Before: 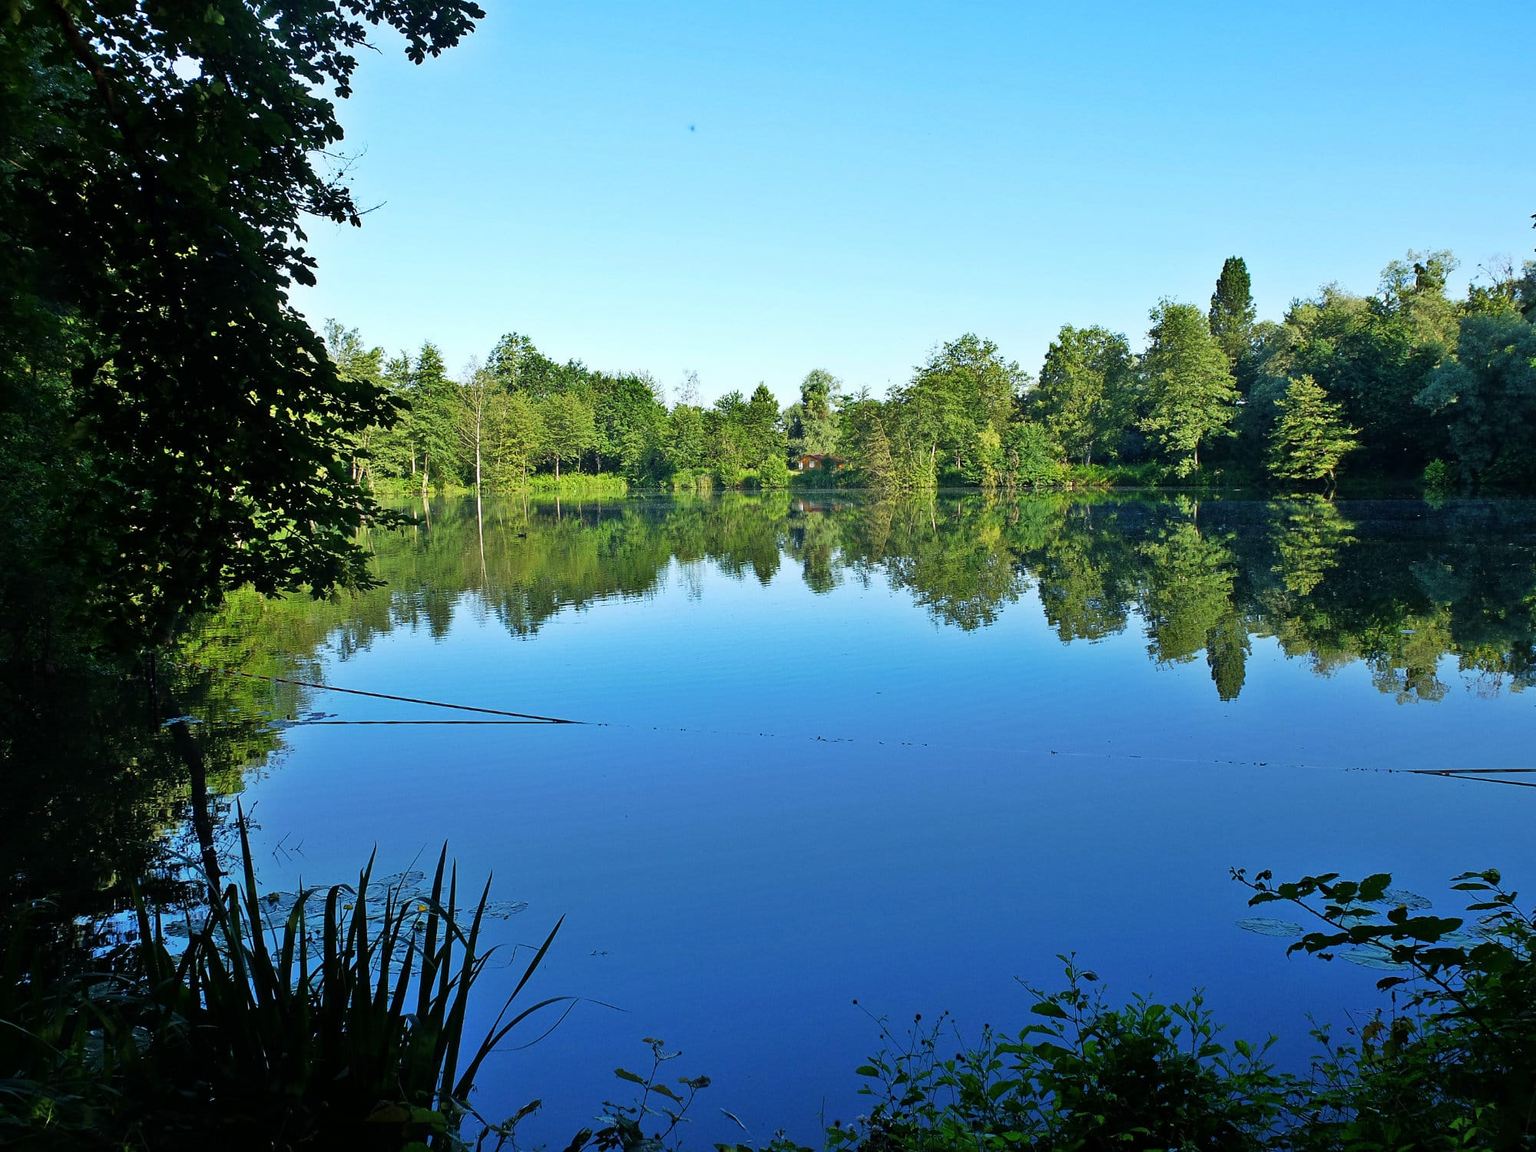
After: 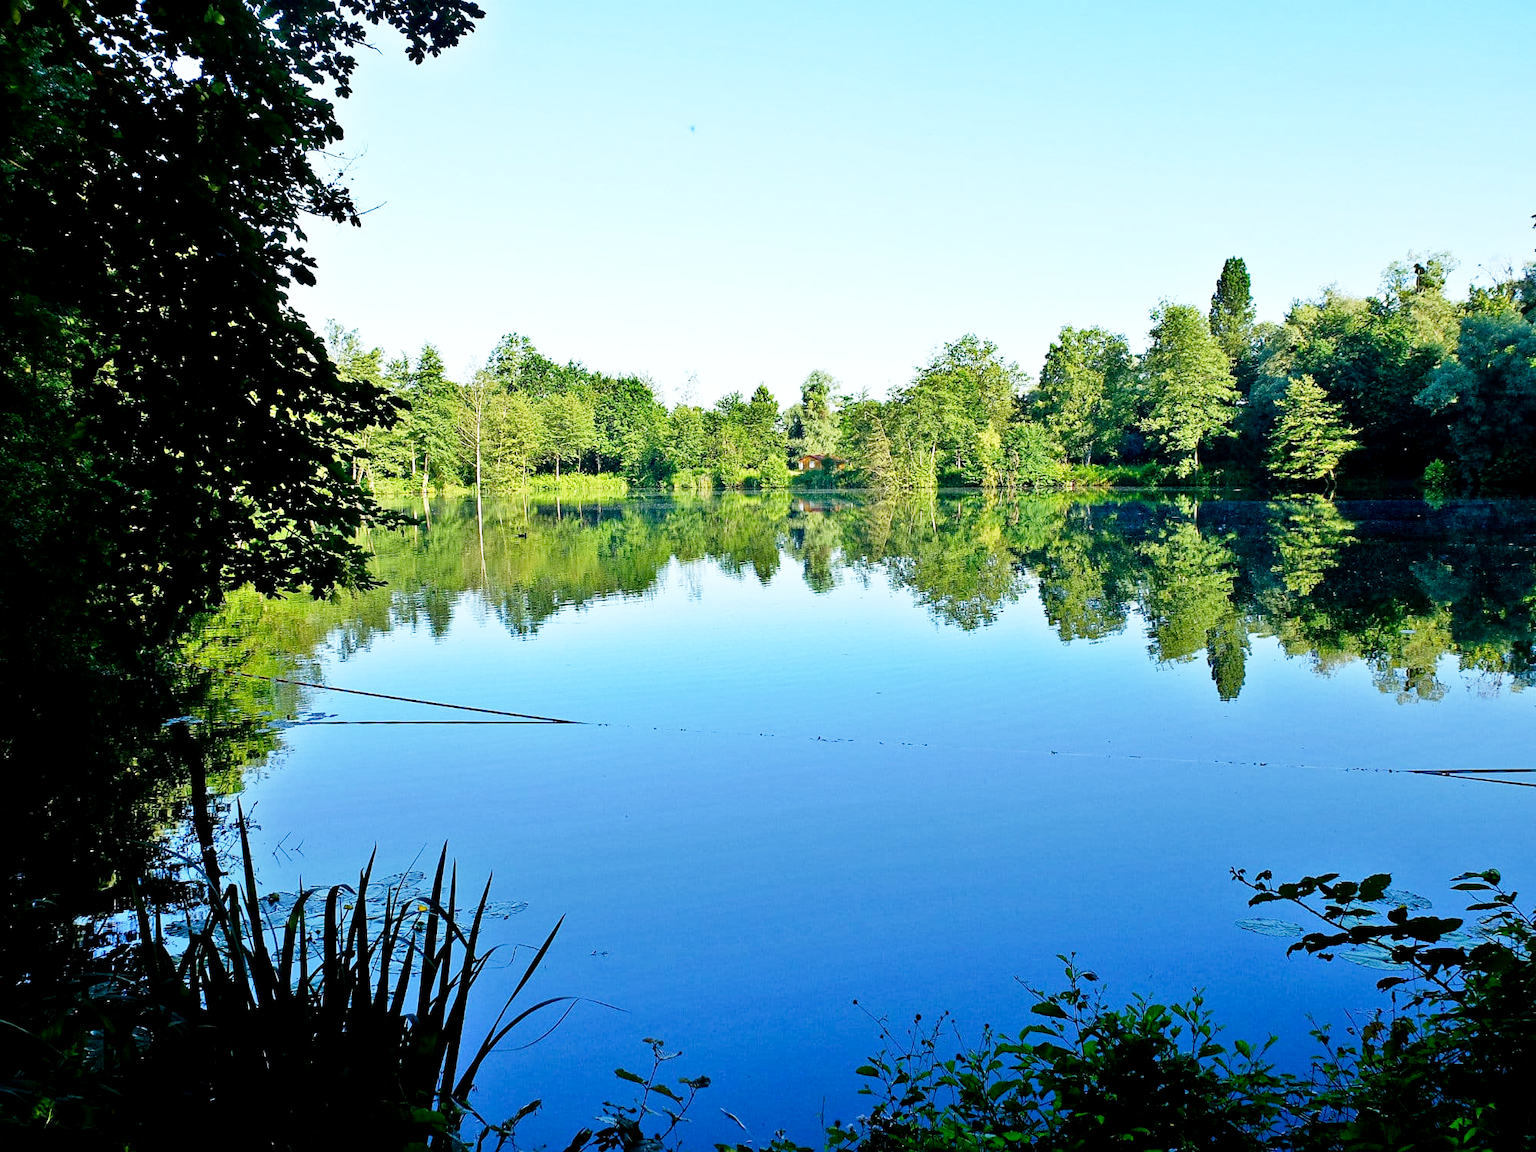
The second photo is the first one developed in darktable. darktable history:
local contrast: mode bilateral grid, contrast 15, coarseness 35, detail 105%, midtone range 0.2
base curve: curves: ch0 [(0, 0) (0.008, 0.007) (0.022, 0.029) (0.048, 0.089) (0.092, 0.197) (0.191, 0.399) (0.275, 0.534) (0.357, 0.65) (0.477, 0.78) (0.542, 0.833) (0.799, 0.973) (1, 1)], preserve colors none
exposure: black level correction 0.005, exposure 0.005 EV, compensate highlight preservation false
